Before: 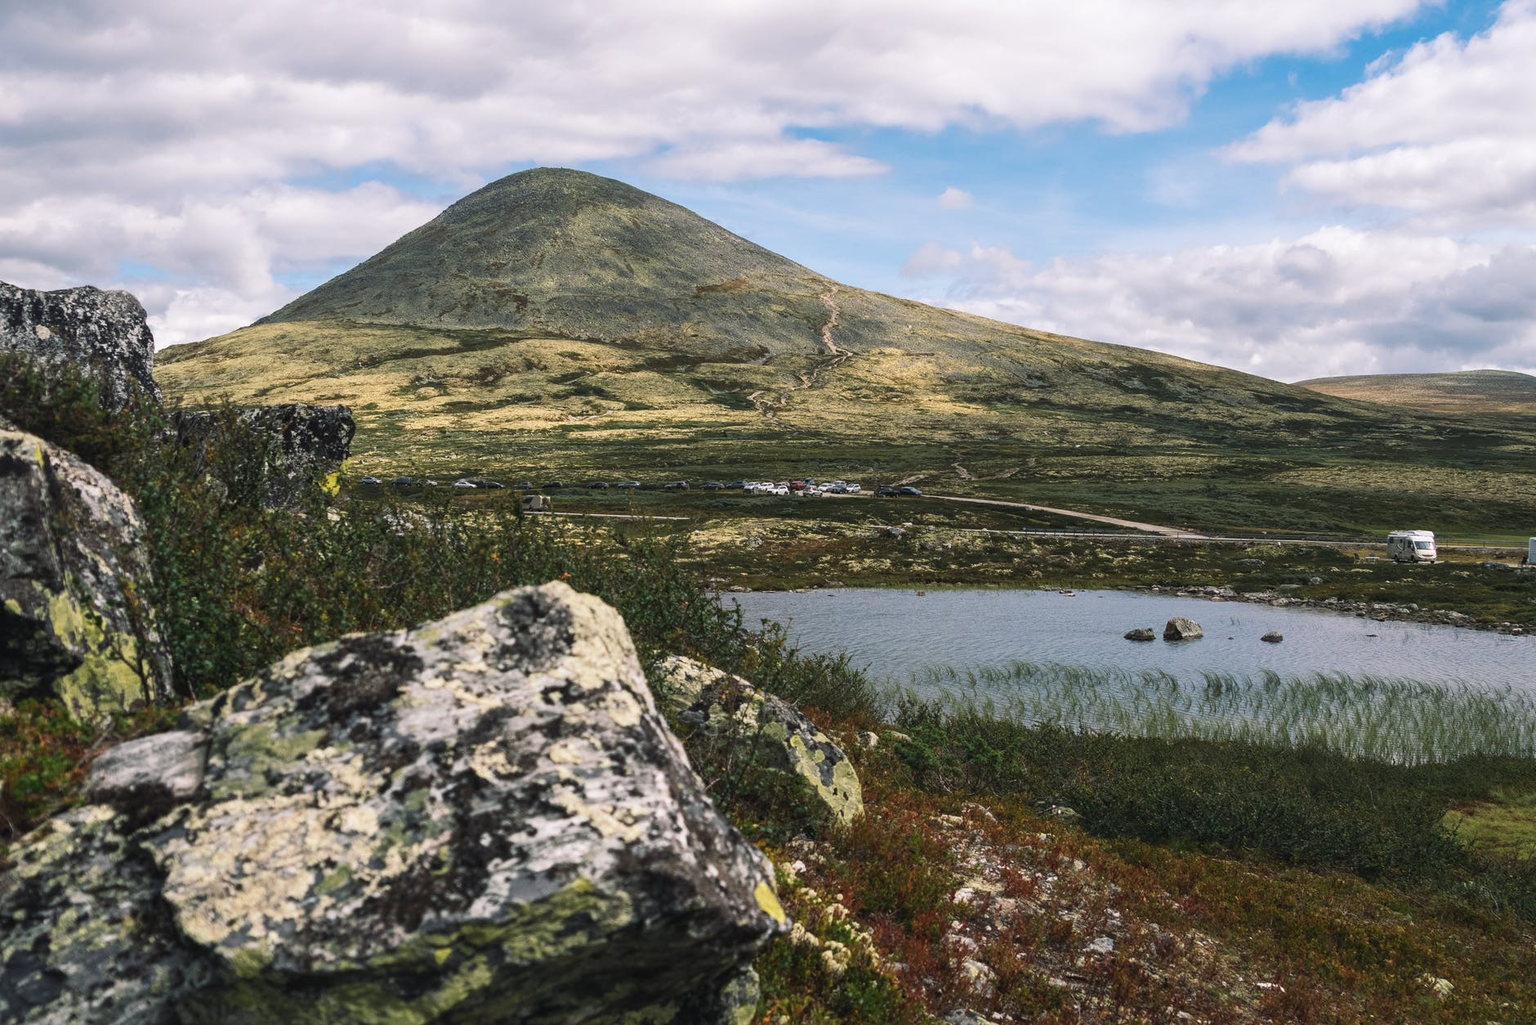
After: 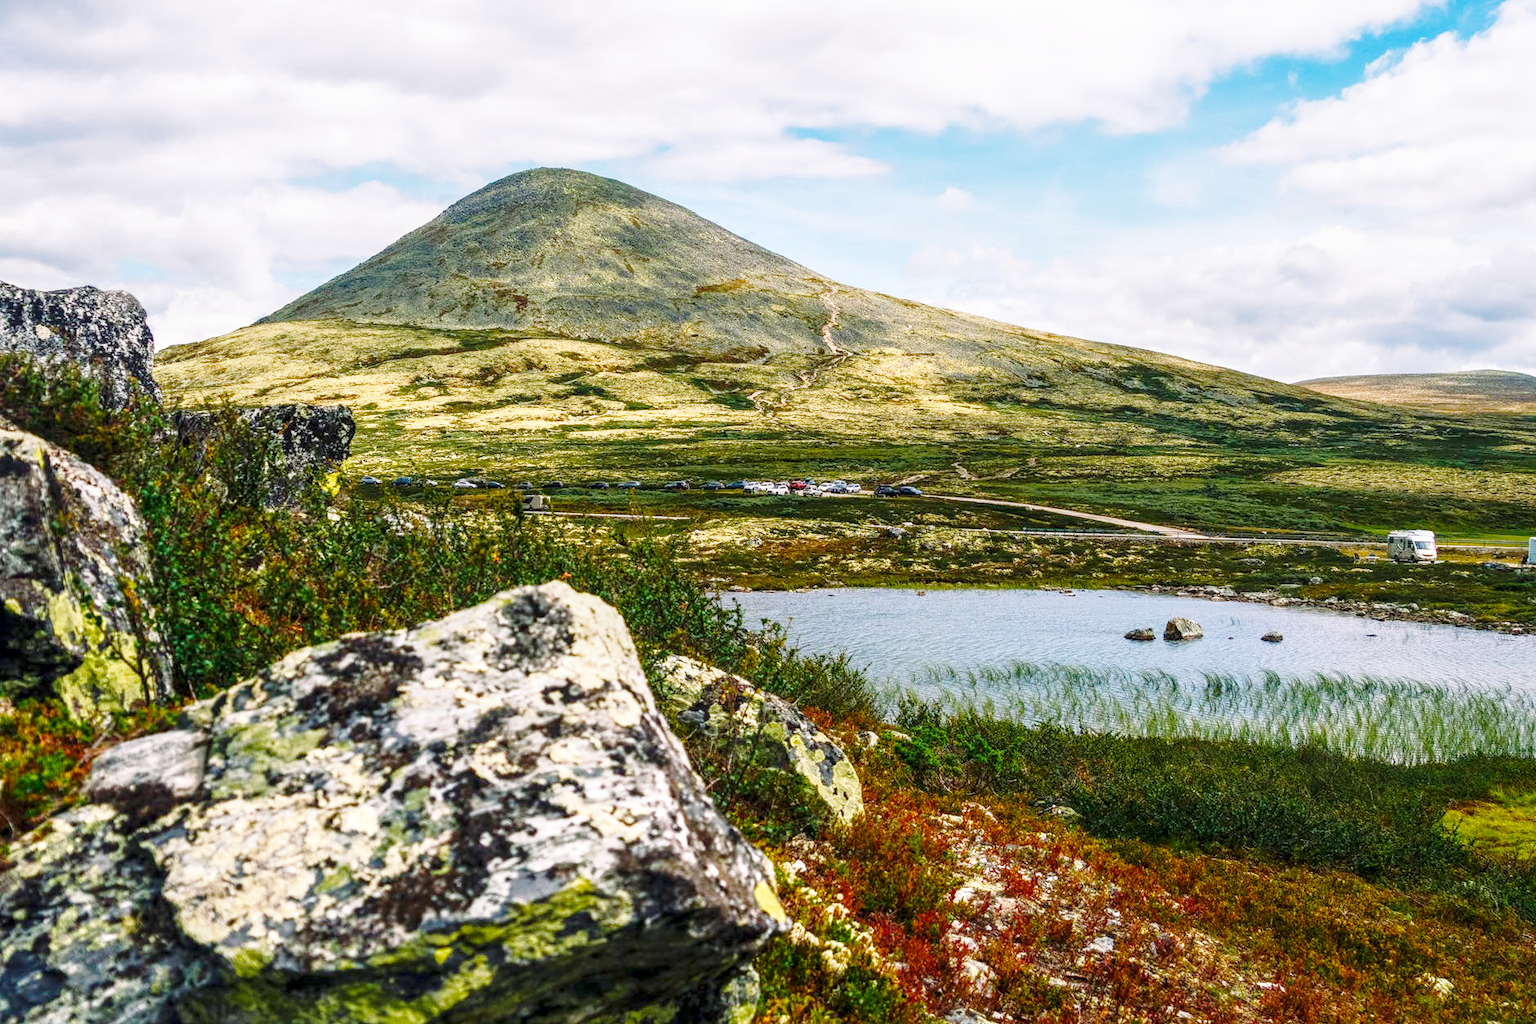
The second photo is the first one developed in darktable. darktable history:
color balance rgb: global offset › luminance -0.5%, perceptual saturation grading › highlights -17.77%, perceptual saturation grading › mid-tones 33.1%, perceptual saturation grading › shadows 50.52%, perceptual brilliance grading › highlights 10.8%, perceptual brilliance grading › shadows -10.8%, global vibrance 24.22%, contrast -25%
local contrast: detail 130%
base curve: curves: ch0 [(0, 0) (0.032, 0.037) (0.105, 0.228) (0.435, 0.76) (0.856, 0.983) (1, 1)], preserve colors none
